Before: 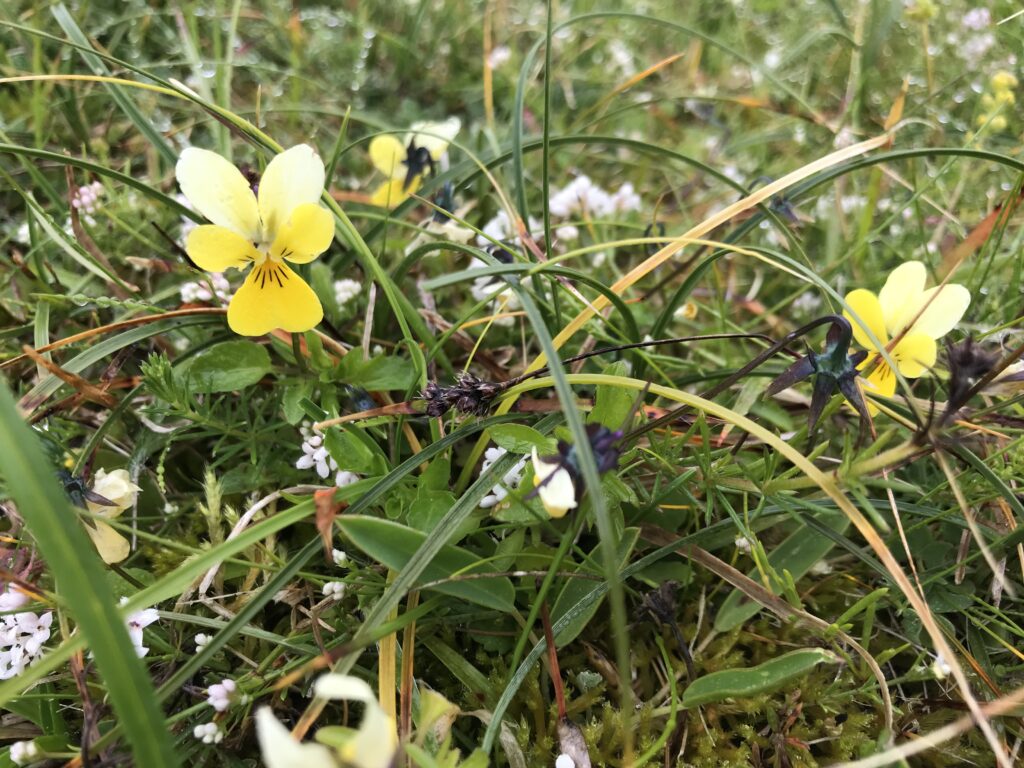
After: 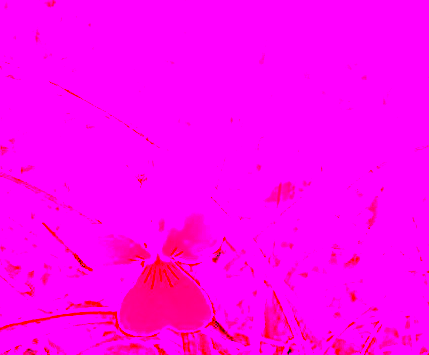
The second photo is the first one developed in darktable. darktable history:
contrast brightness saturation: contrast 0.2, brightness 0.15, saturation 0.14
exposure: black level correction 0, exposure 0.7 EV, compensate highlight preservation false
crop and rotate: left 10.817%, top 0.062%, right 47.194%, bottom 53.626%
white balance: red 8, blue 8
tone curve: curves: ch0 [(0.016, 0.011) (0.21, 0.113) (0.515, 0.476) (0.78, 0.795) (1, 0.981)], color space Lab, linked channels, preserve colors none
